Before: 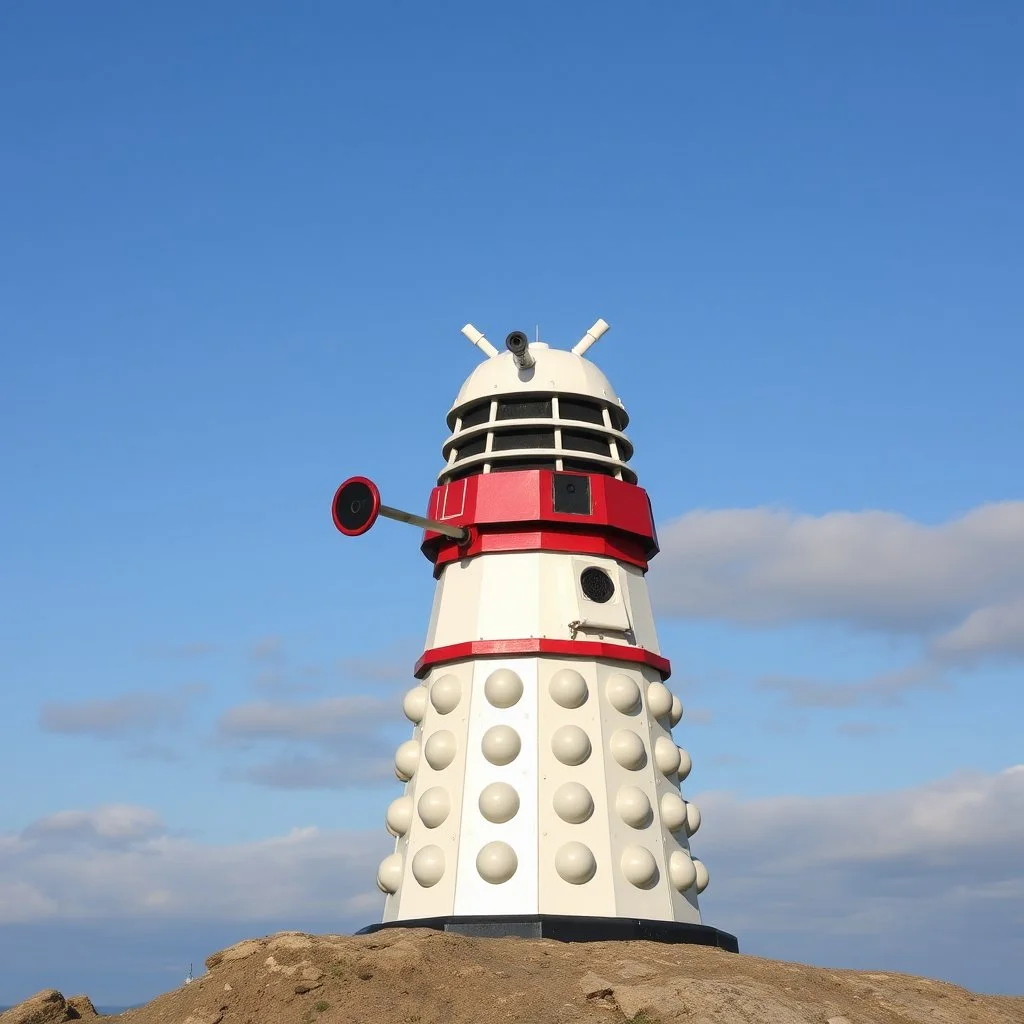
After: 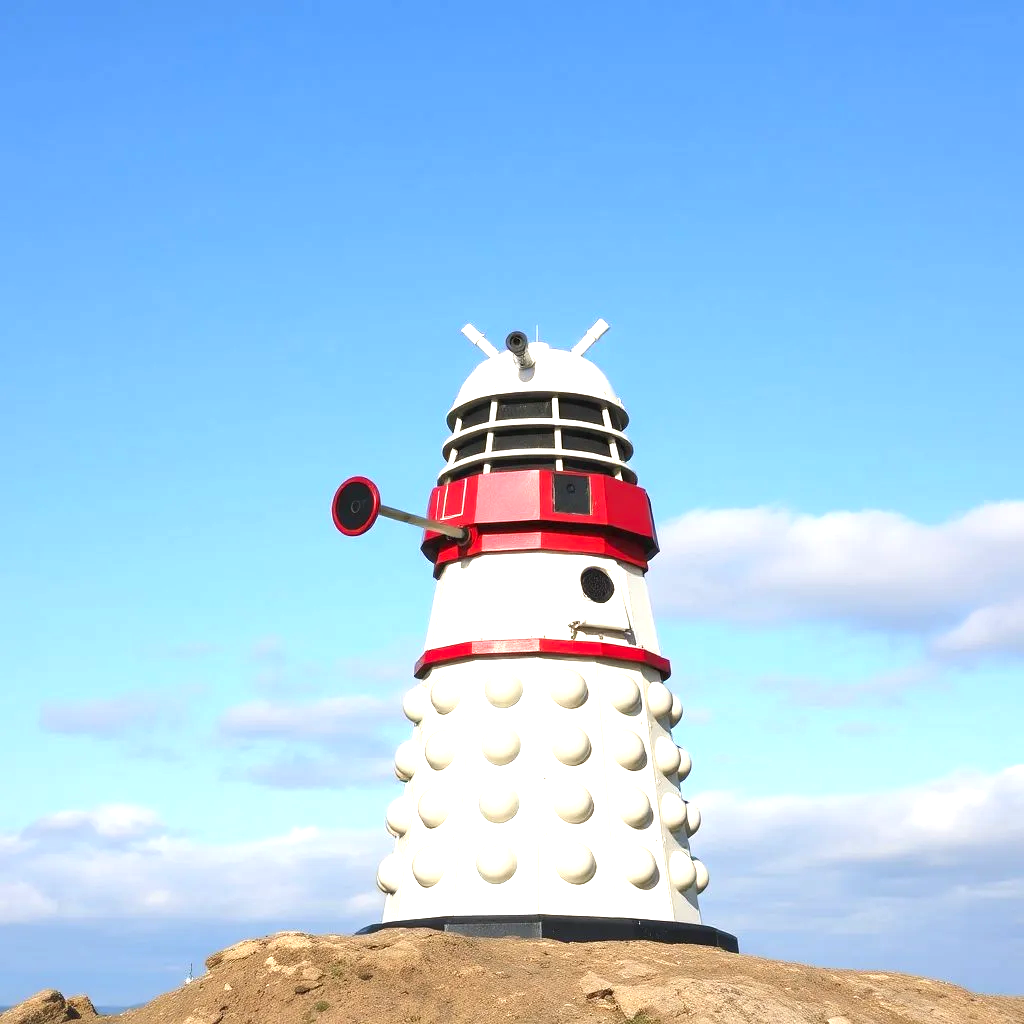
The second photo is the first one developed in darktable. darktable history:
exposure: black level correction 0, exposure 1.1 EV, compensate highlight preservation false
shadows and highlights: shadows 20.55, highlights -20.99, soften with gaussian
